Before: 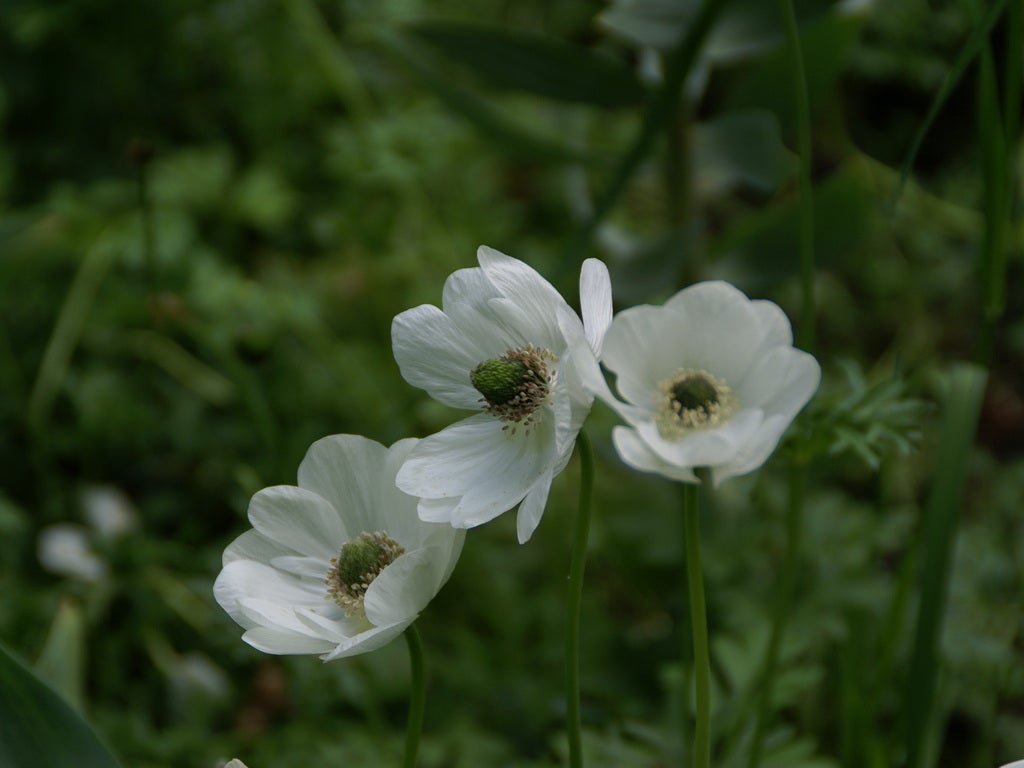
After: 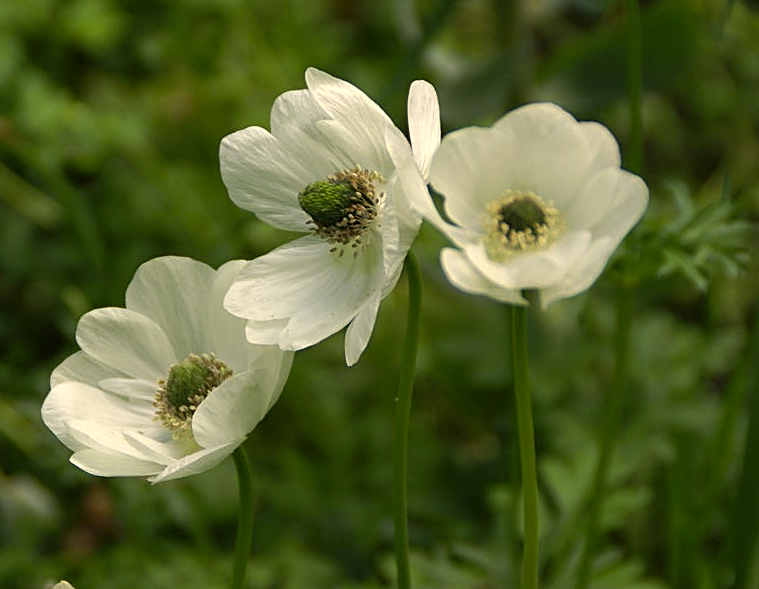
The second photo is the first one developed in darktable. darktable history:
color correction: highlights a* 2.37, highlights b* 22.64
tone equalizer: on, module defaults
sharpen: on, module defaults
exposure: black level correction 0, exposure 0.7 EV, compensate highlight preservation false
crop: left 16.824%, top 23.274%, right 8.976%
